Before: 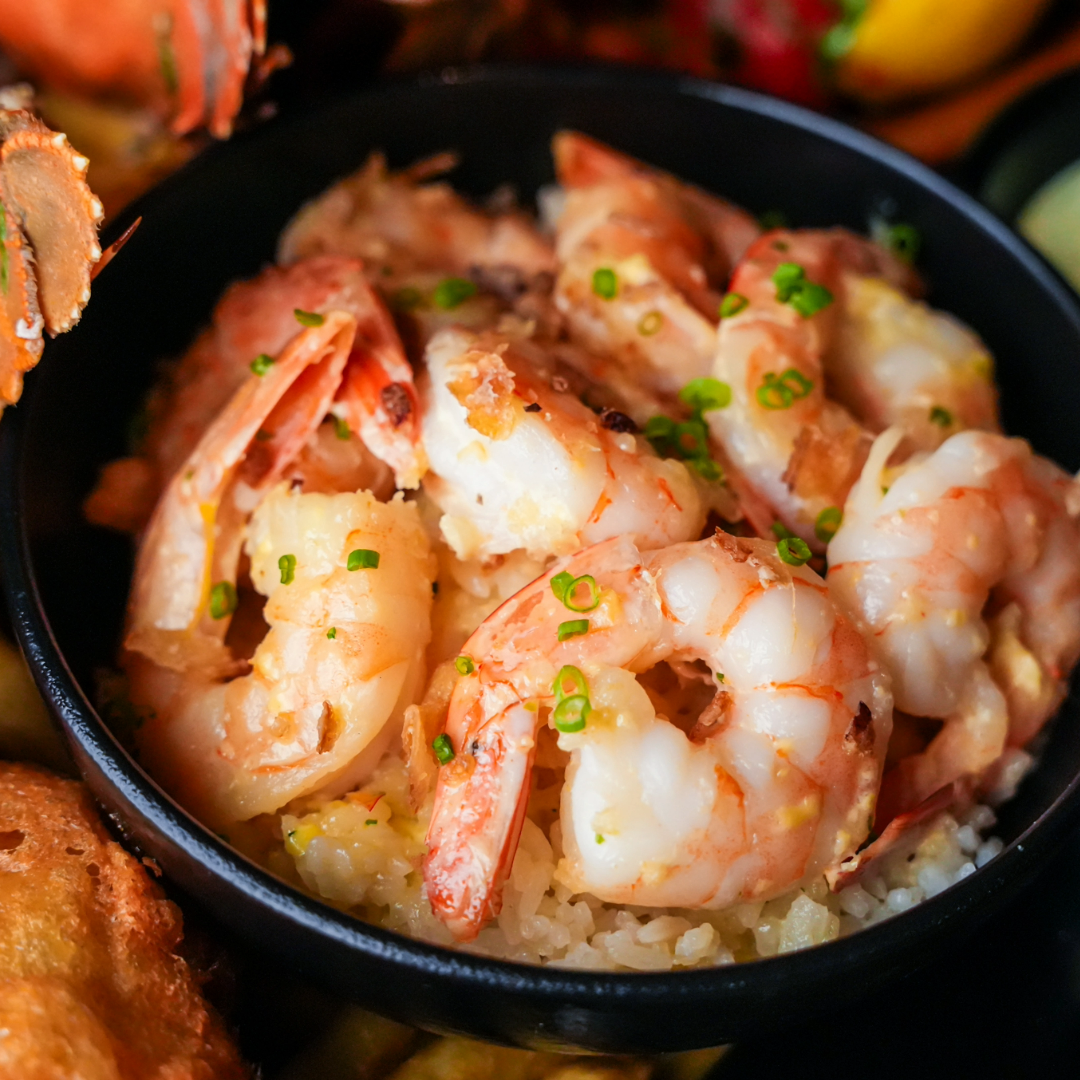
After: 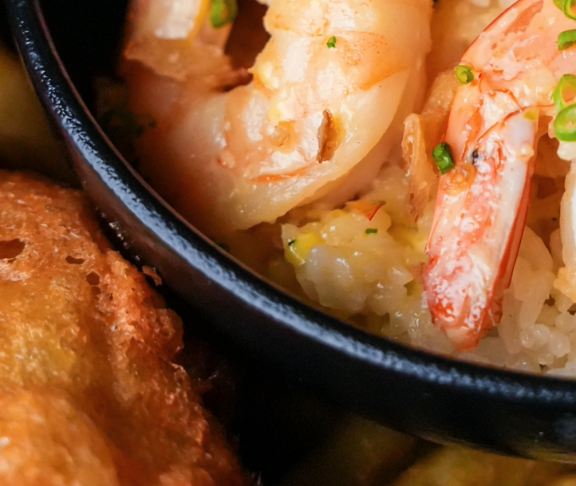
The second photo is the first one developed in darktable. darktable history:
contrast brightness saturation: saturation -0.05
crop and rotate: top 54.778%, right 46.61%, bottom 0.159%
